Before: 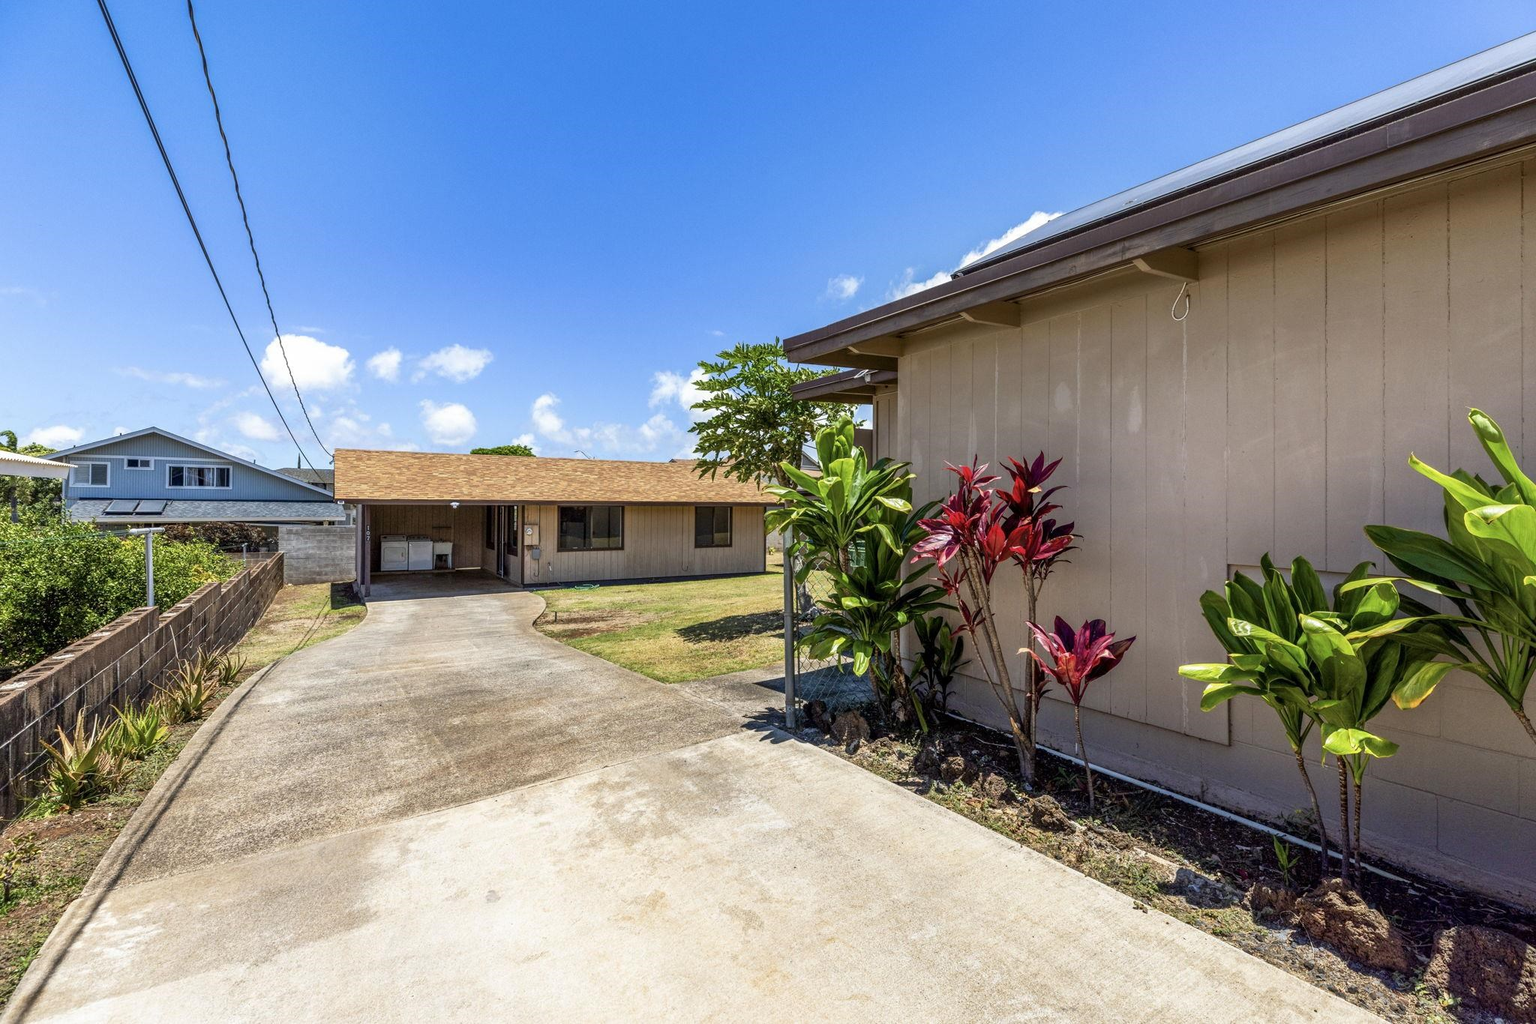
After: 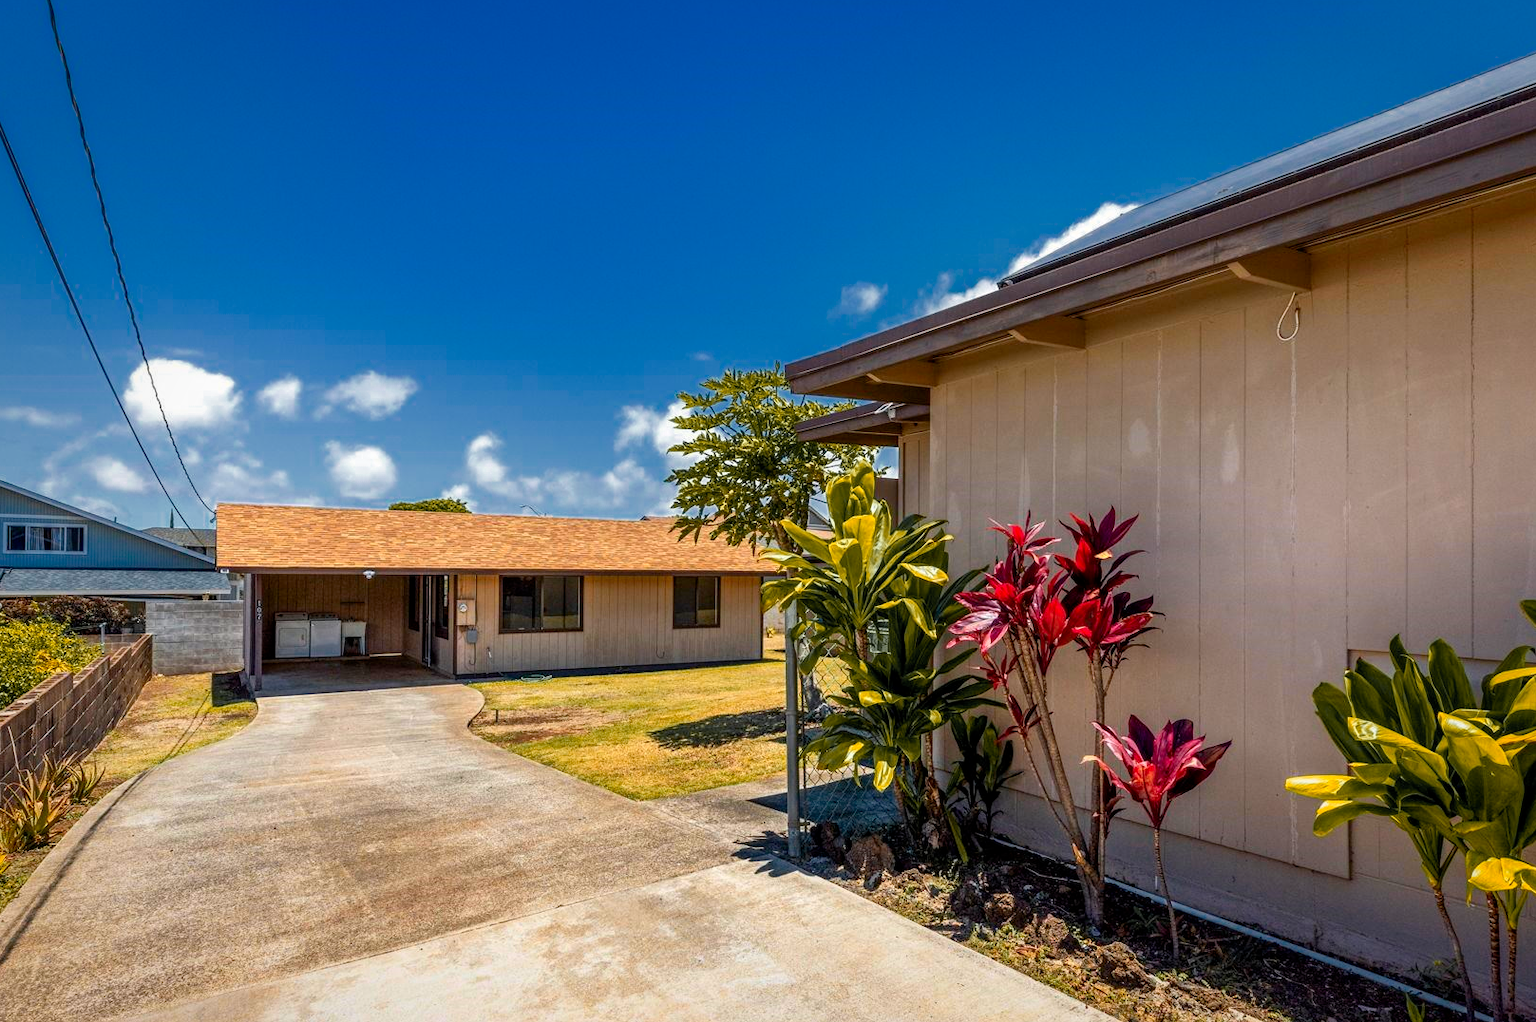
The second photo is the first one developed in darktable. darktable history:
crop and rotate: left 10.669%, top 5.055%, right 10.364%, bottom 16.158%
color zones: curves: ch0 [(0, 0.499) (0.143, 0.5) (0.286, 0.5) (0.429, 0.476) (0.571, 0.284) (0.714, 0.243) (0.857, 0.449) (1, 0.499)]; ch1 [(0, 0.532) (0.143, 0.645) (0.286, 0.696) (0.429, 0.211) (0.571, 0.504) (0.714, 0.493) (0.857, 0.495) (1, 0.532)]; ch2 [(0, 0.5) (0.143, 0.5) (0.286, 0.427) (0.429, 0.324) (0.571, 0.5) (0.714, 0.5) (0.857, 0.5) (1, 0.5)]
vignetting: fall-off start 71.23%, brightness -0.248, saturation 0.142, width/height ratio 1.333
